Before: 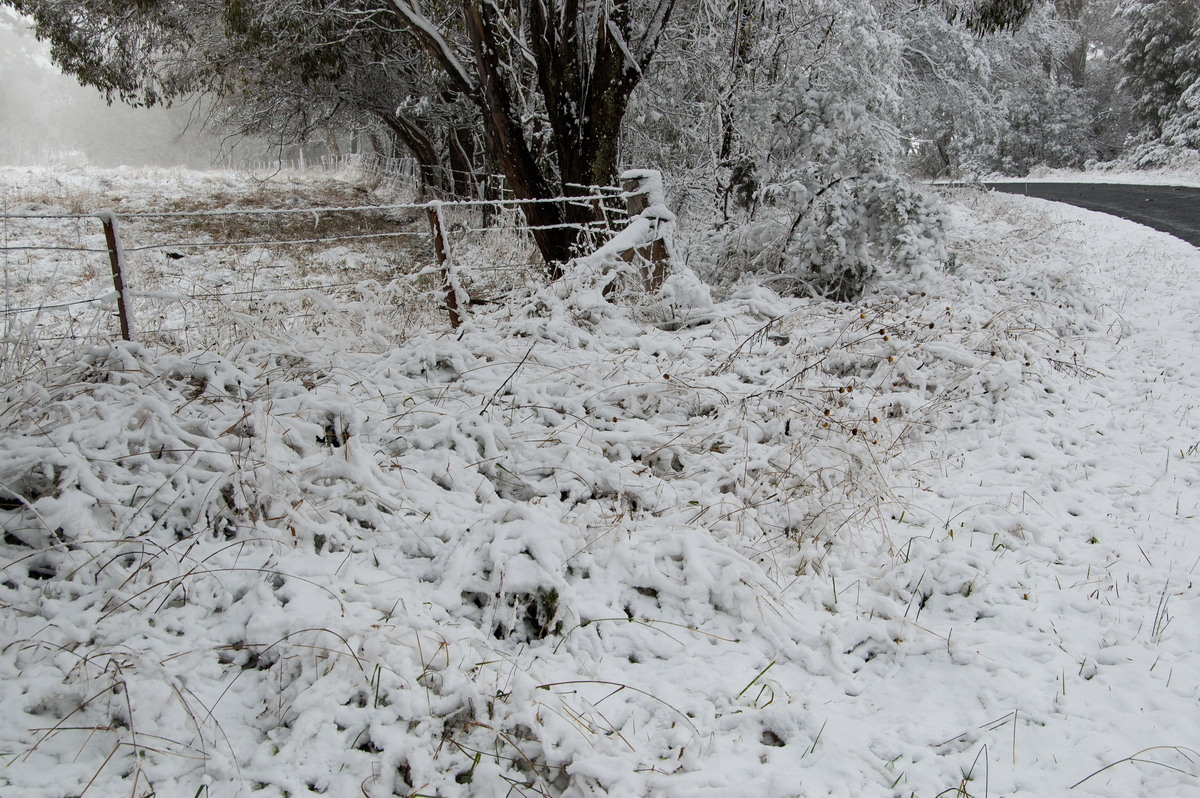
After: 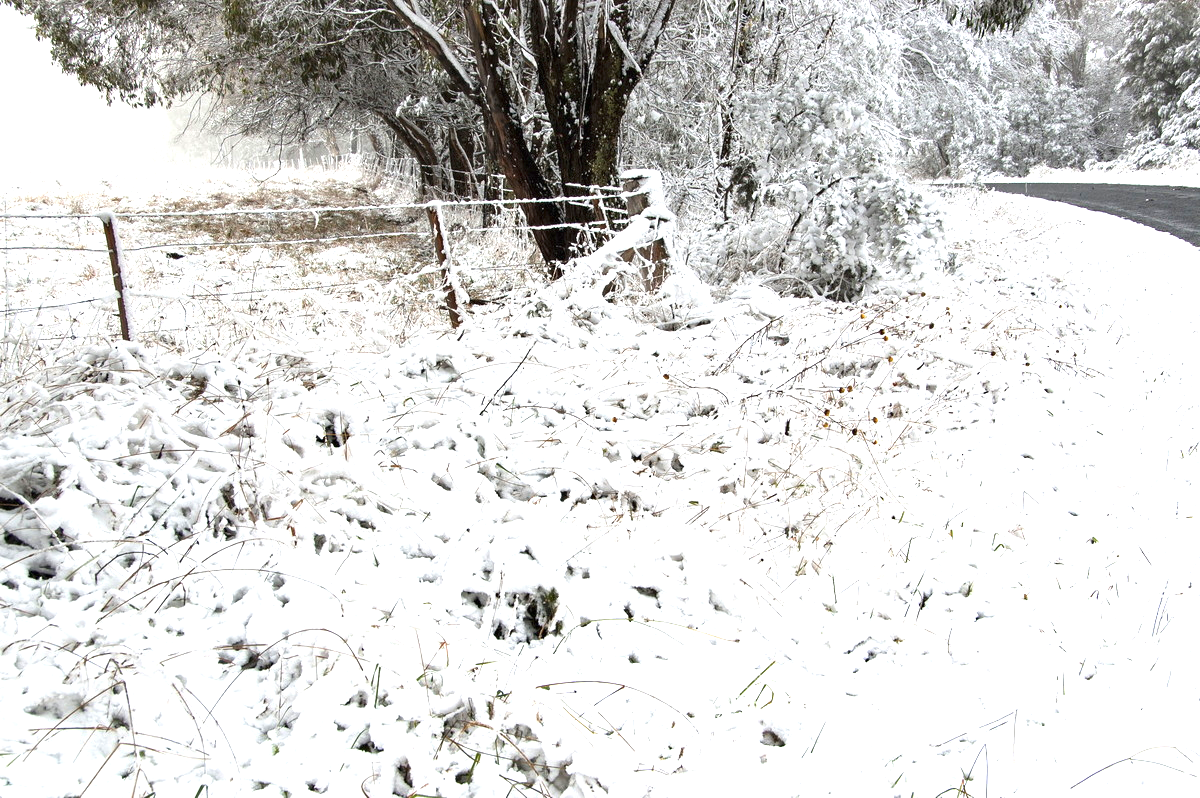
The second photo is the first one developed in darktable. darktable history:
exposure: black level correction 0, exposure 1.489 EV, compensate exposure bias true, compensate highlight preservation false
